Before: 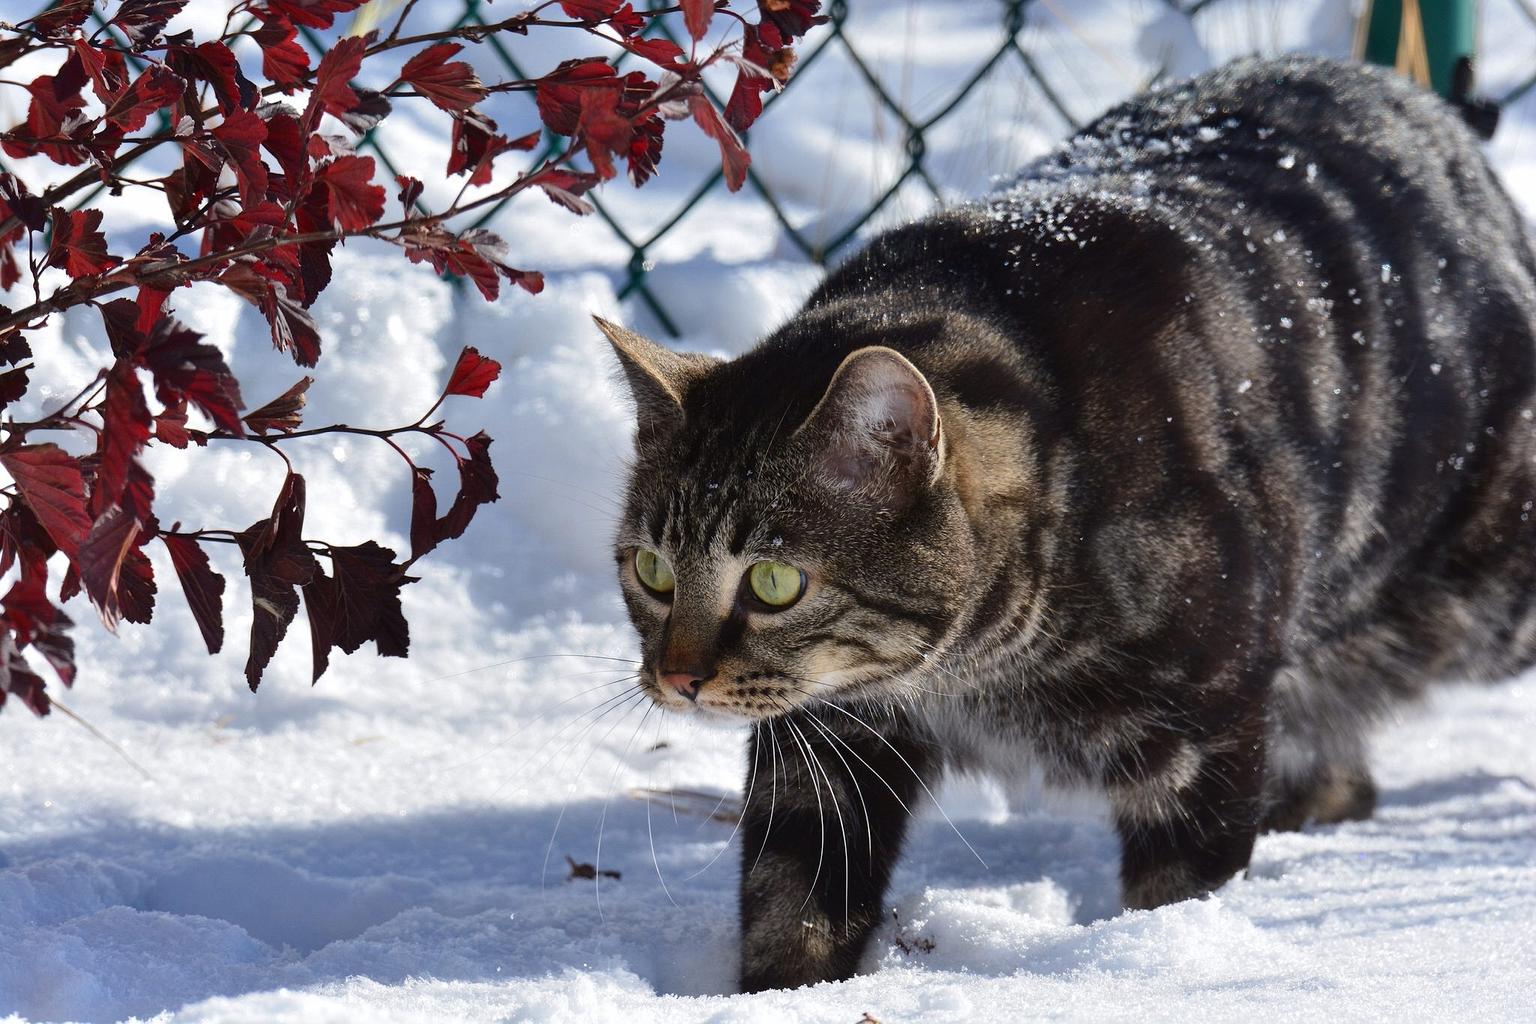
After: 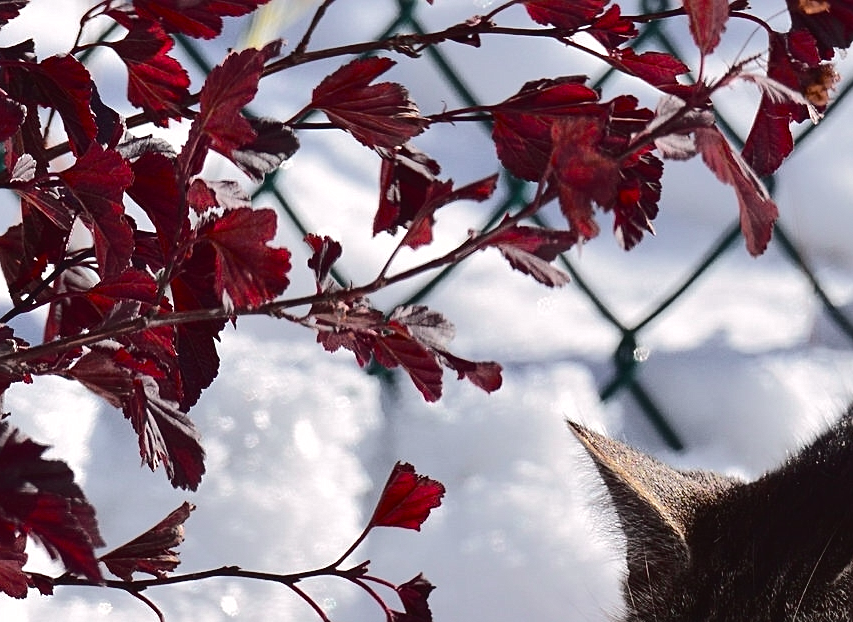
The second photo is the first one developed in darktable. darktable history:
exposure: black level correction 0.002, exposure 0.146 EV, compensate highlight preservation false
tone curve: curves: ch0 [(0, 0.032) (0.094, 0.08) (0.265, 0.208) (0.41, 0.417) (0.498, 0.496) (0.638, 0.673) (0.845, 0.828) (0.994, 0.964)]; ch1 [(0, 0) (0.161, 0.092) (0.37, 0.302) (0.417, 0.434) (0.492, 0.502) (0.576, 0.589) (0.644, 0.638) (0.725, 0.765) (1, 1)]; ch2 [(0, 0) (0.352, 0.403) (0.45, 0.469) (0.521, 0.515) (0.55, 0.528) (0.589, 0.576) (1, 1)], color space Lab, independent channels, preserve colors none
sharpen: amount 0.49
crop and rotate: left 10.911%, top 0.061%, right 47.436%, bottom 54.343%
levels: gray 50.86%
